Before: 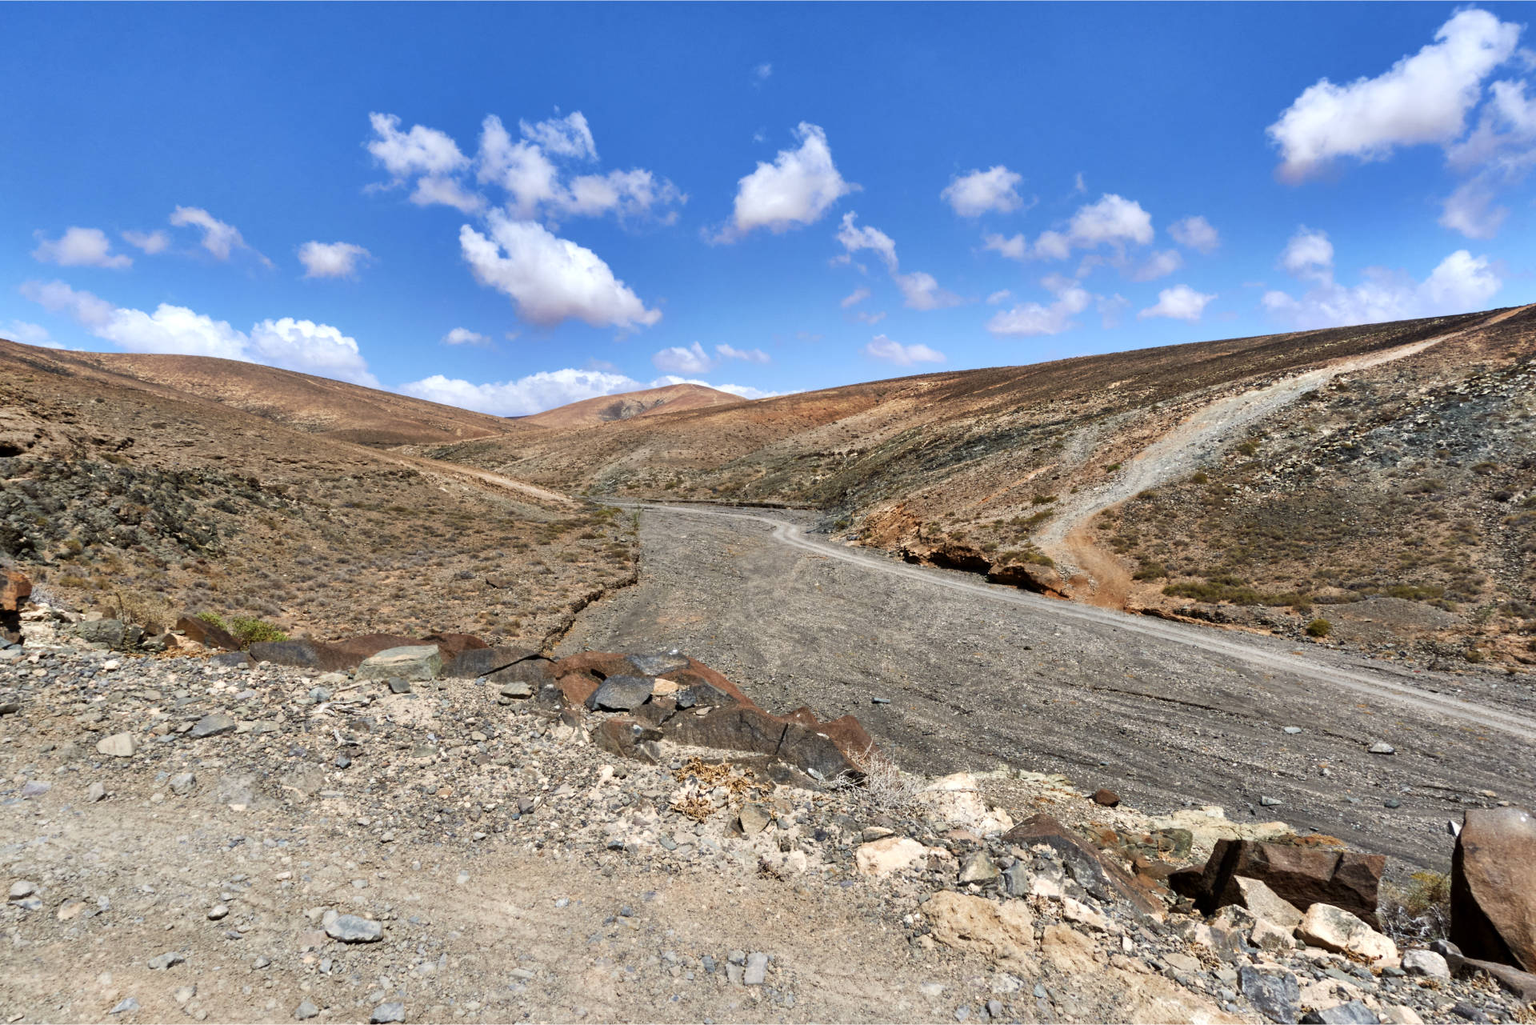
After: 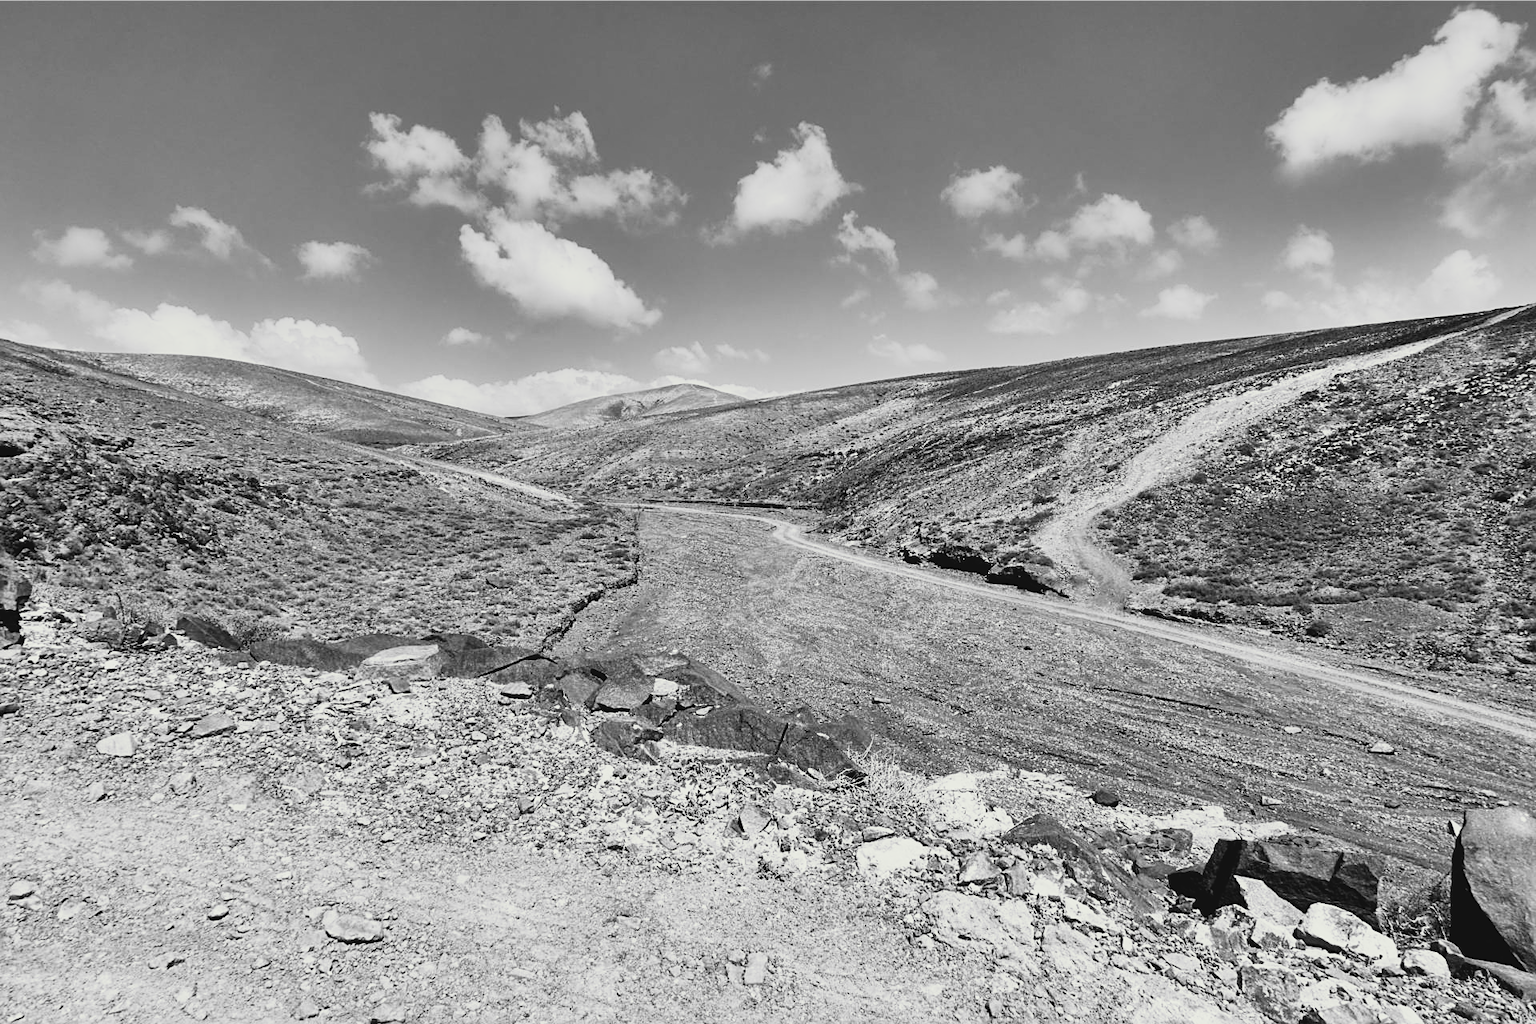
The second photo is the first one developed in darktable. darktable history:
tone curve: curves: ch0 [(0, 0.023) (0.132, 0.075) (0.256, 0.2) (0.463, 0.494) (0.699, 0.816) (0.813, 0.898) (1, 0.943)]; ch1 [(0, 0) (0.32, 0.306) (0.441, 0.41) (0.476, 0.466) (0.498, 0.5) (0.518, 0.519) (0.546, 0.571) (0.604, 0.651) (0.733, 0.817) (1, 1)]; ch2 [(0, 0) (0.312, 0.313) (0.431, 0.425) (0.483, 0.477) (0.503, 0.503) (0.526, 0.507) (0.564, 0.575) (0.614, 0.695) (0.713, 0.767) (0.985, 0.966)], color space Lab, independent channels
monochrome: a -6.99, b 35.61, size 1.4
sharpen: on, module defaults
contrast brightness saturation: contrast -0.19, saturation 0.19
split-toning: shadows › saturation 0.61, highlights › saturation 0.58, balance -28.74, compress 87.36%
